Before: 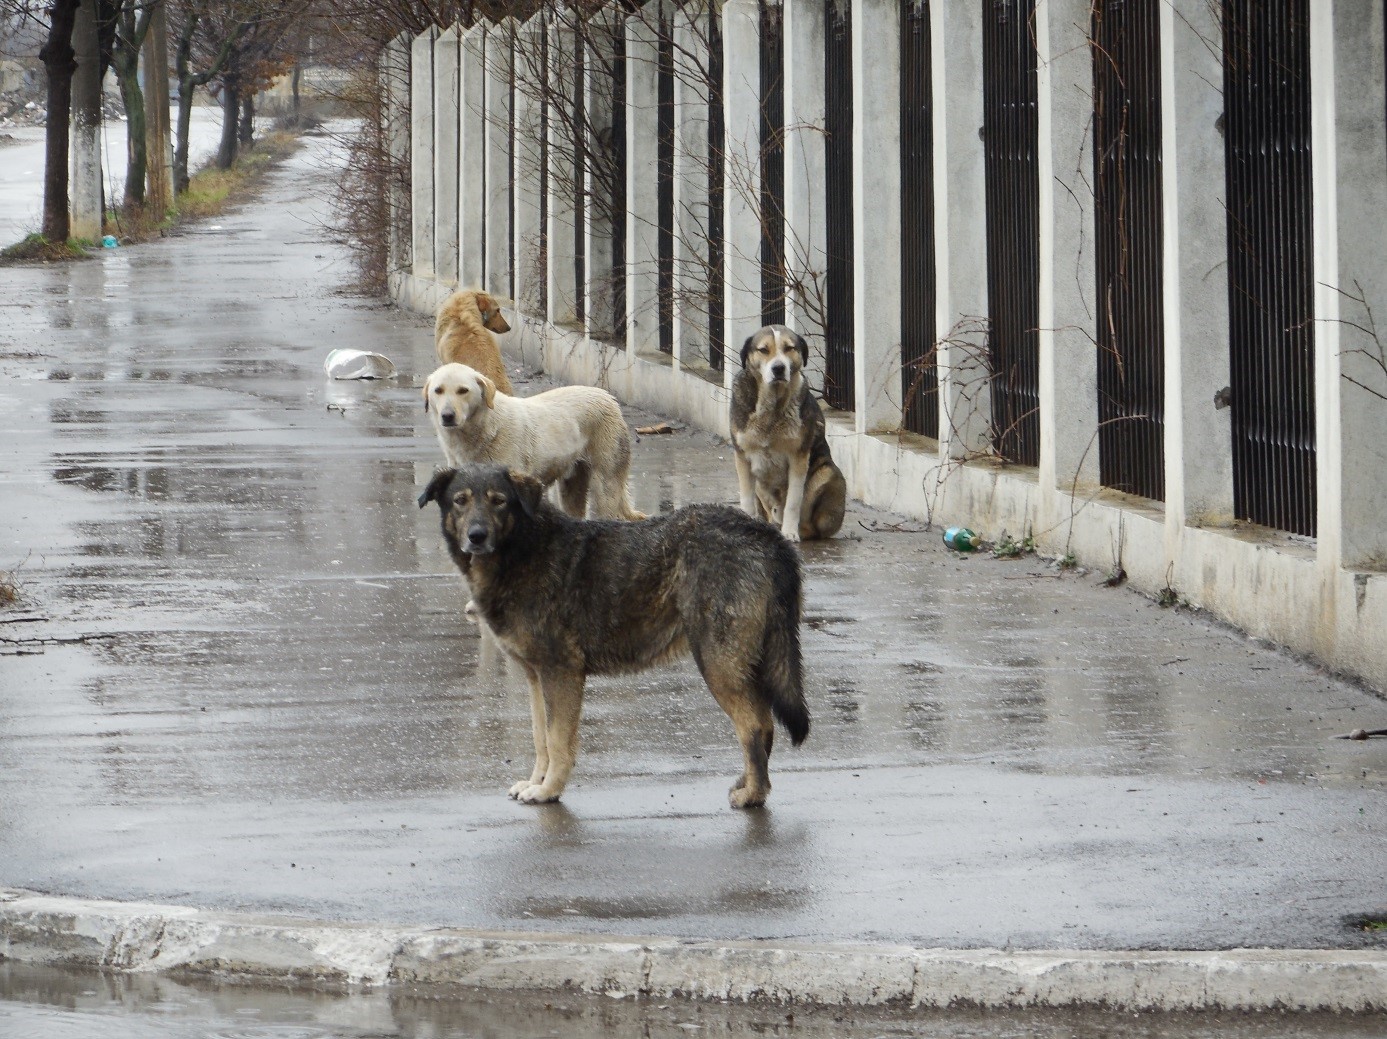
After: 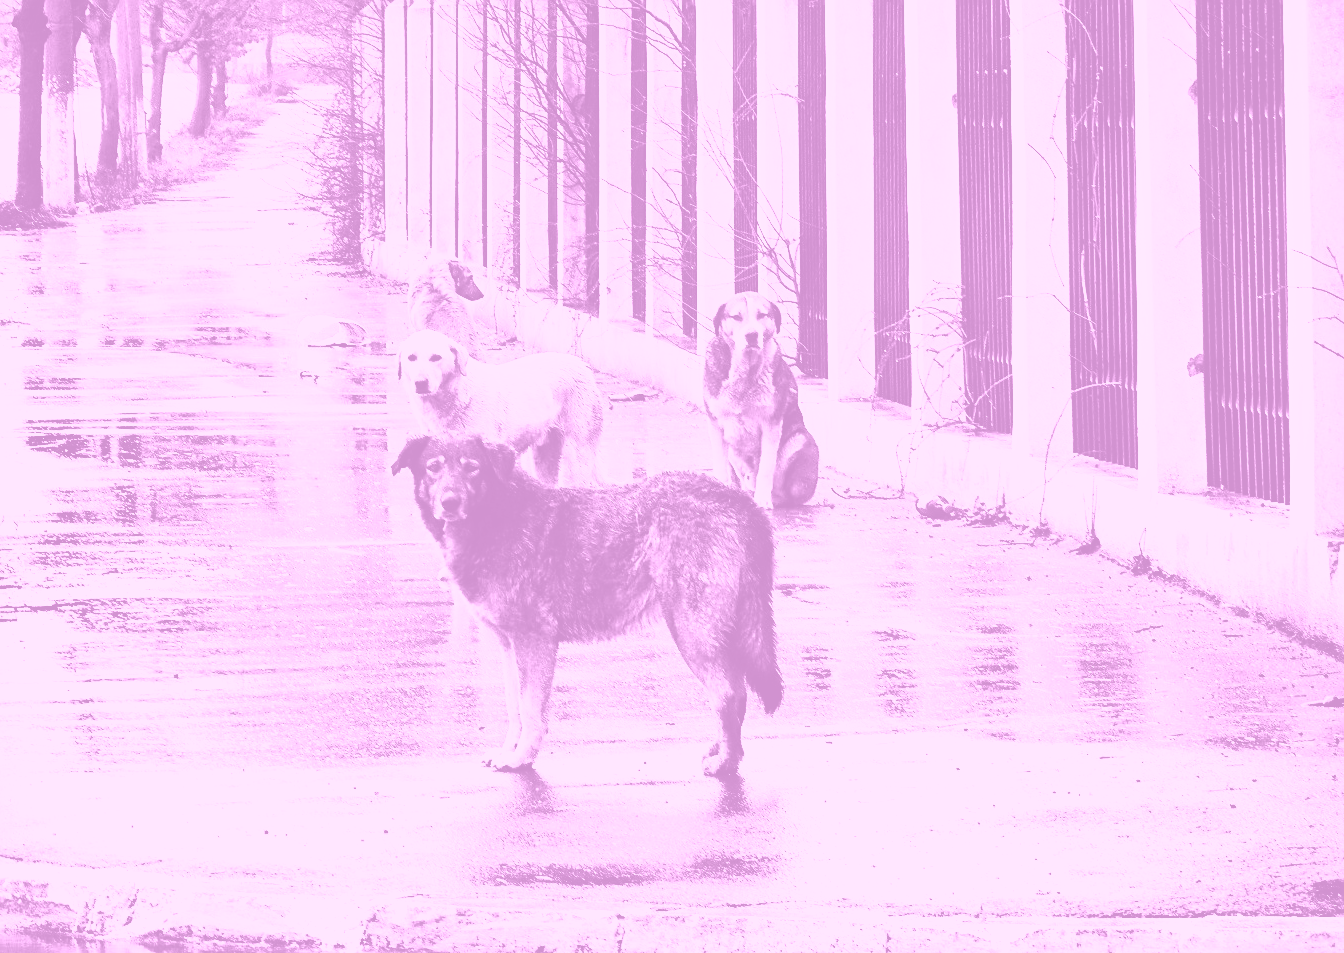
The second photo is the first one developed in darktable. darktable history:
color correction: highlights b* 3
colorize: hue 331.2°, saturation 75%, source mix 30.28%, lightness 70.52%, version 1
contrast brightness saturation: contrast 0.24, brightness -0.24, saturation 0.14
exposure: black level correction 0, exposure 0.95 EV, compensate exposure bias true, compensate highlight preservation false
shadows and highlights: shadows 19.13, highlights -83.41, soften with gaussian
sharpen: on, module defaults
crop: left 1.964%, top 3.251%, right 1.122%, bottom 4.933%
base curve: curves: ch0 [(0, 0) (0.028, 0.03) (0.121, 0.232) (0.46, 0.748) (0.859, 0.968) (1, 1)], preserve colors none
